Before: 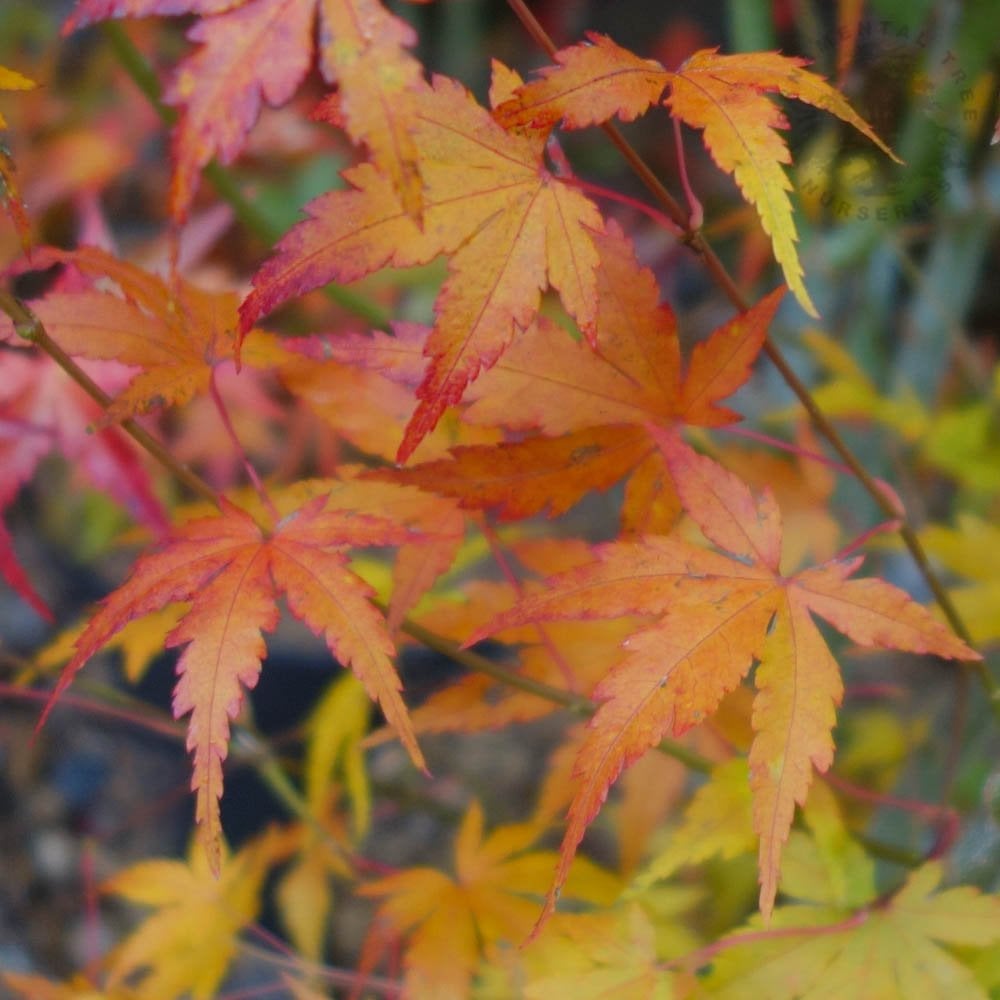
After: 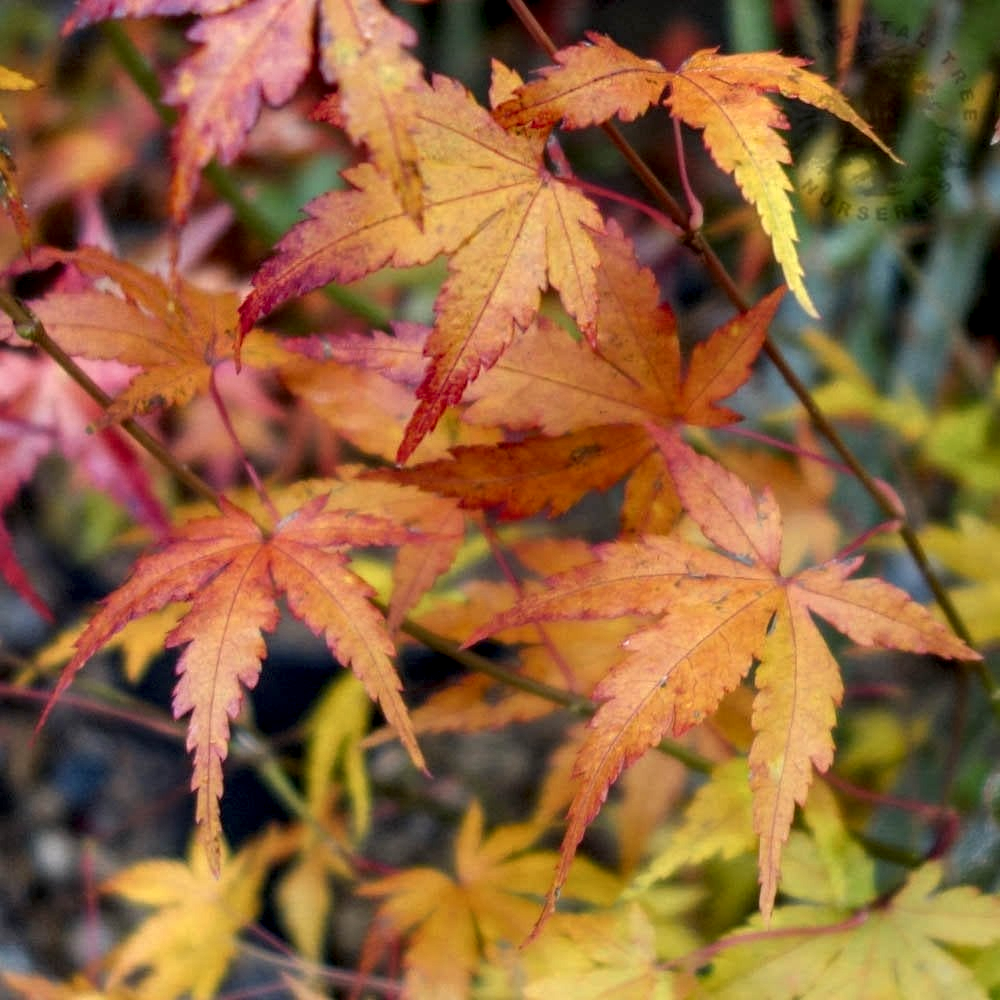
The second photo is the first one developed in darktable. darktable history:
local contrast: highlights 18%, detail 188%
